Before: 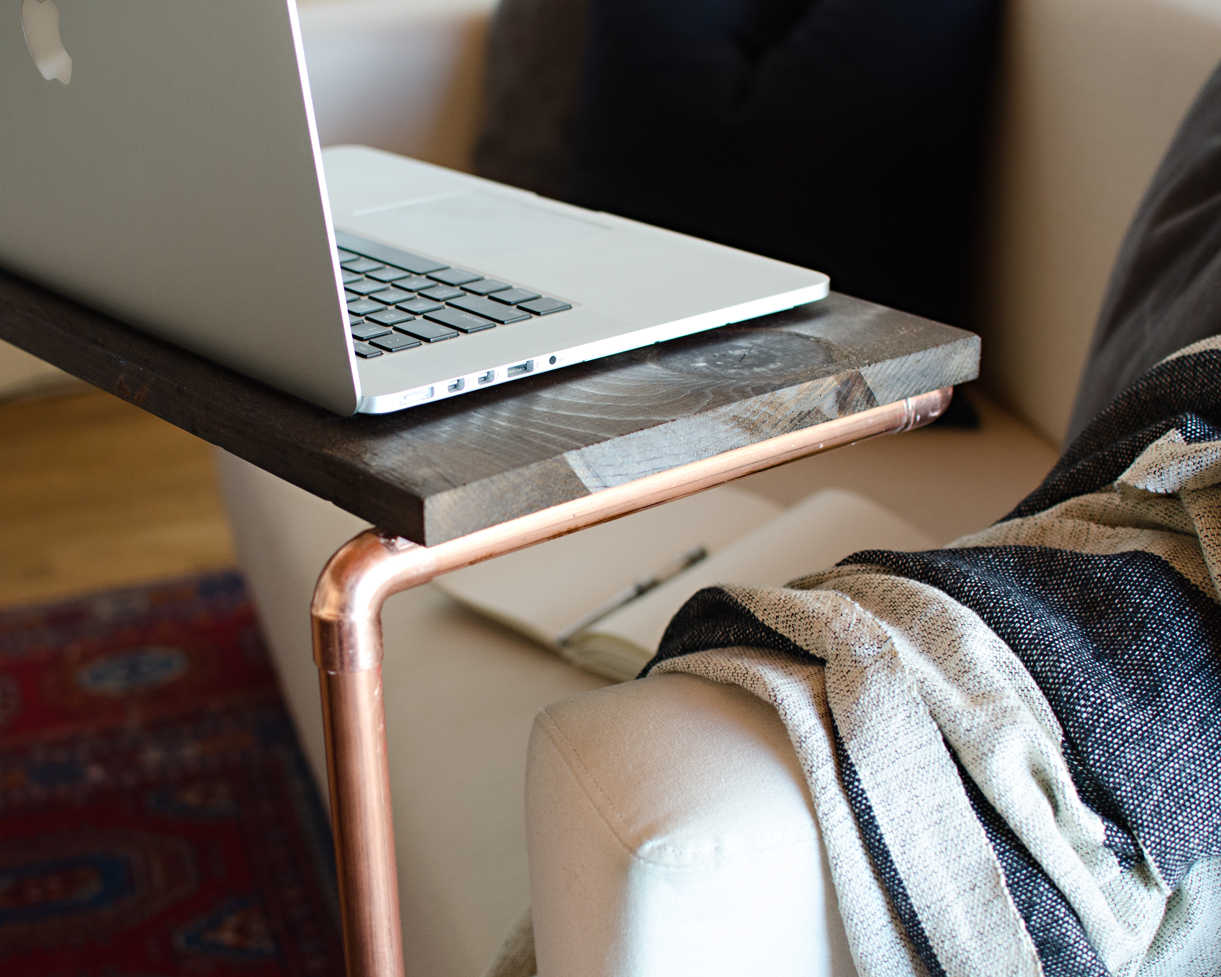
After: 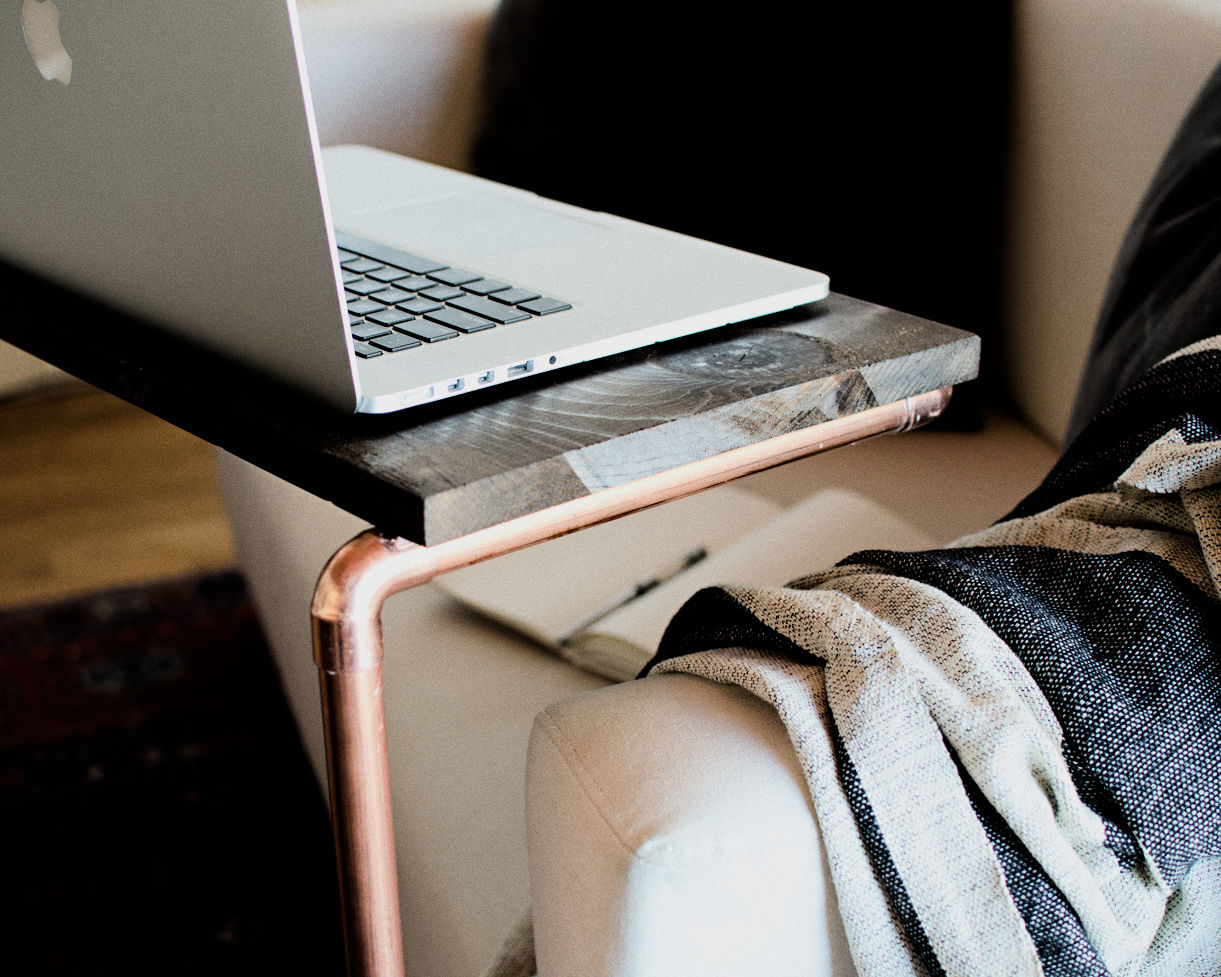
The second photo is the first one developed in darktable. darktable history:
filmic rgb: black relative exposure -5 EV, hardness 2.88, contrast 1.5
grain: coarseness 7.08 ISO, strength 21.67%, mid-tones bias 59.58%
